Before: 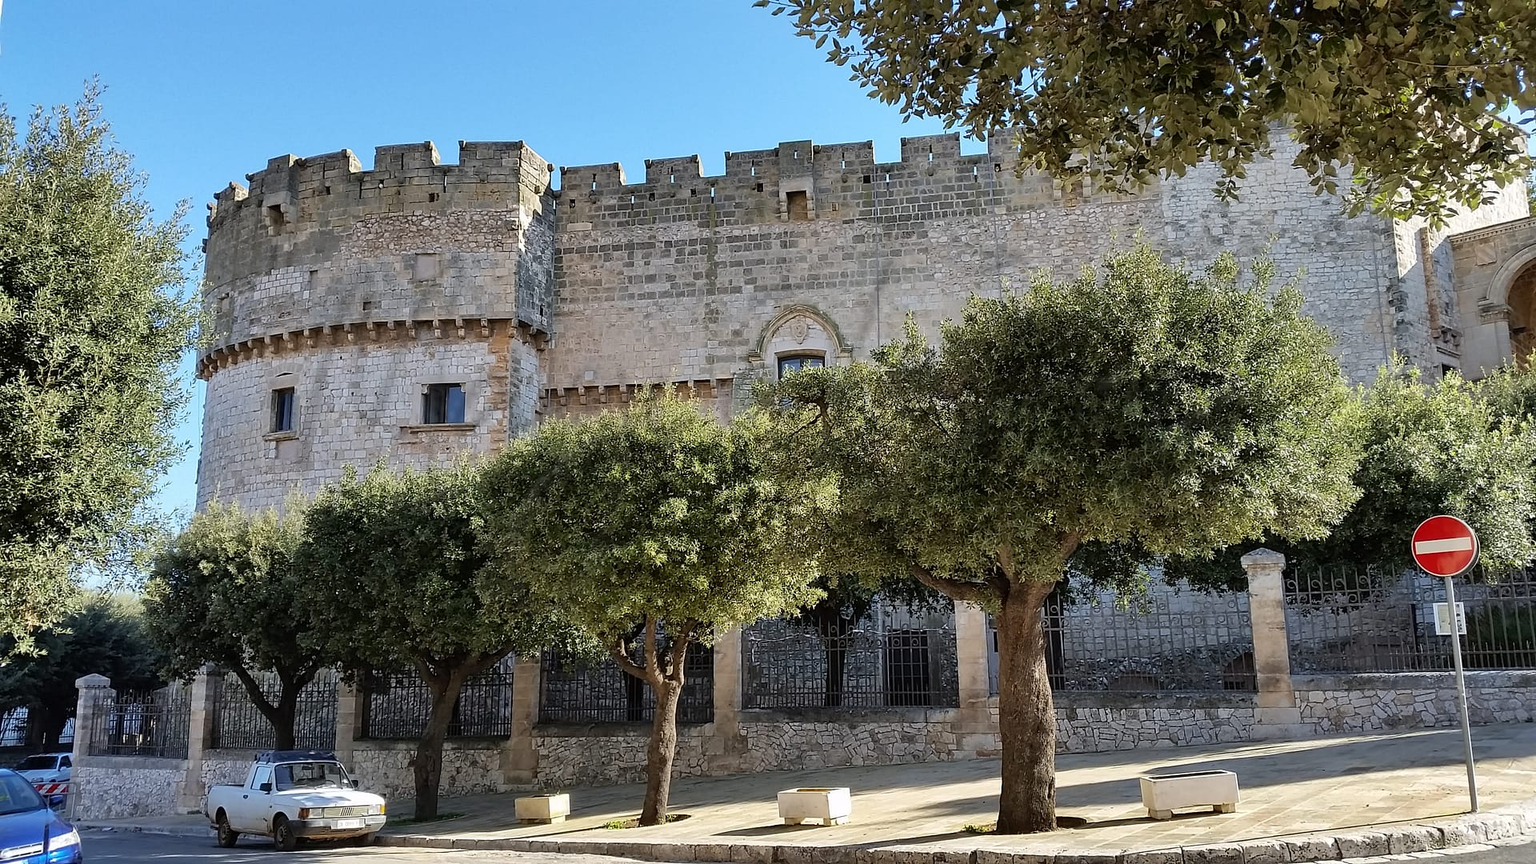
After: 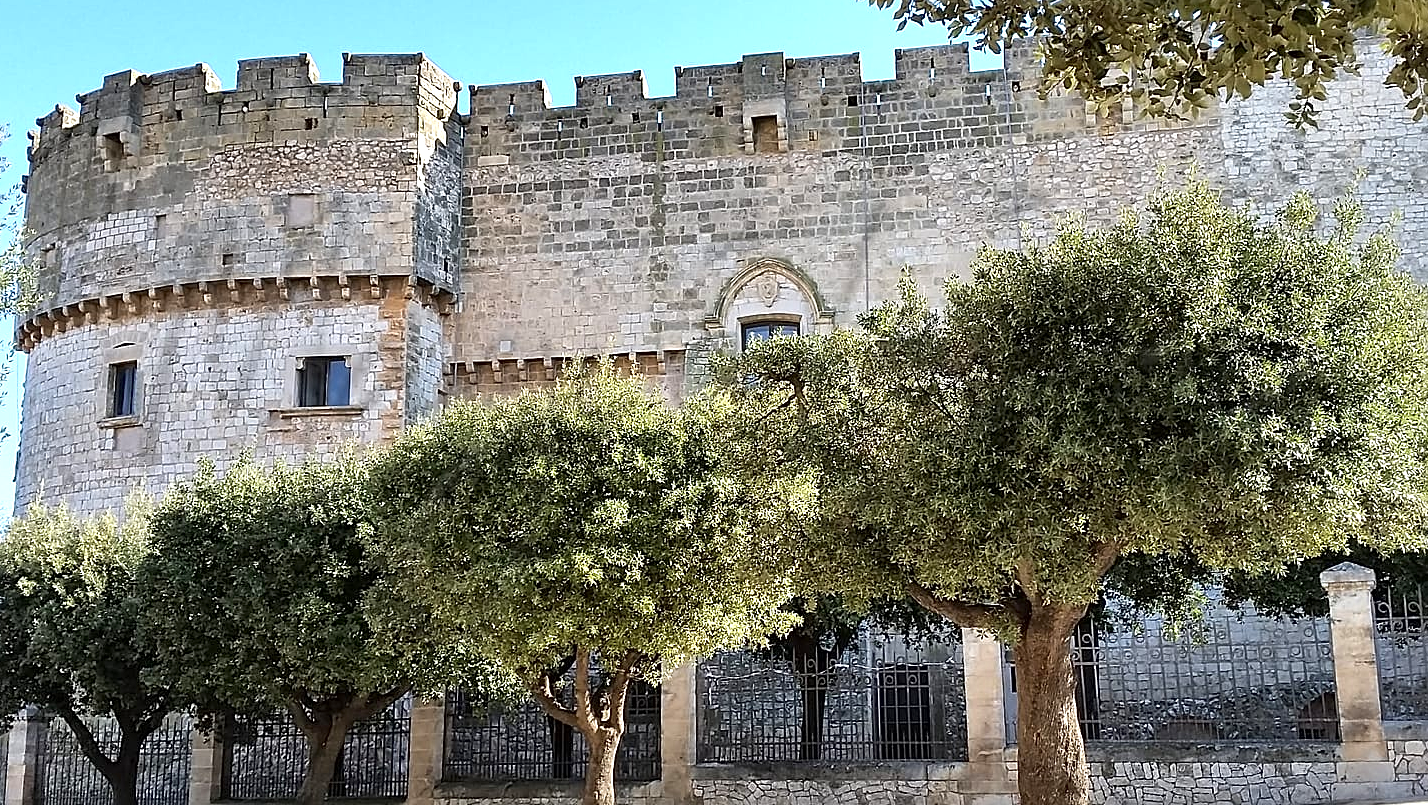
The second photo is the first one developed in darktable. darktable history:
local contrast: mode bilateral grid, contrast 21, coarseness 51, detail 119%, midtone range 0.2
exposure: exposure 0.664 EV, compensate highlight preservation false
crop and rotate: left 12.057%, top 11.492%, right 13.538%, bottom 13.9%
sharpen: on, module defaults
